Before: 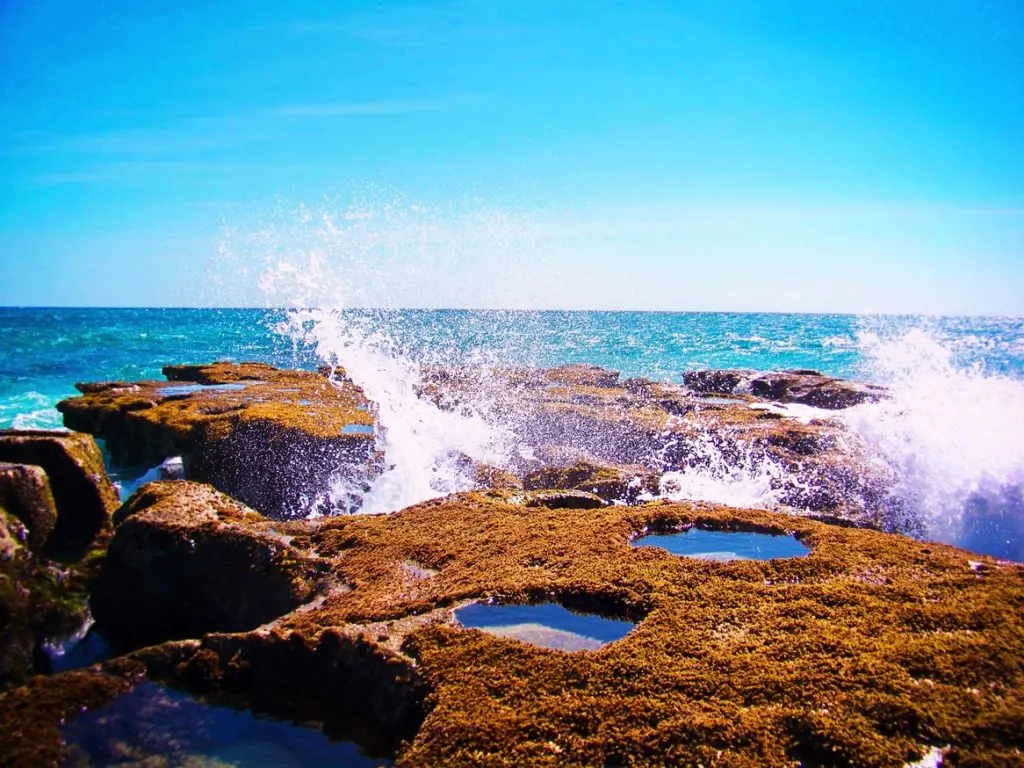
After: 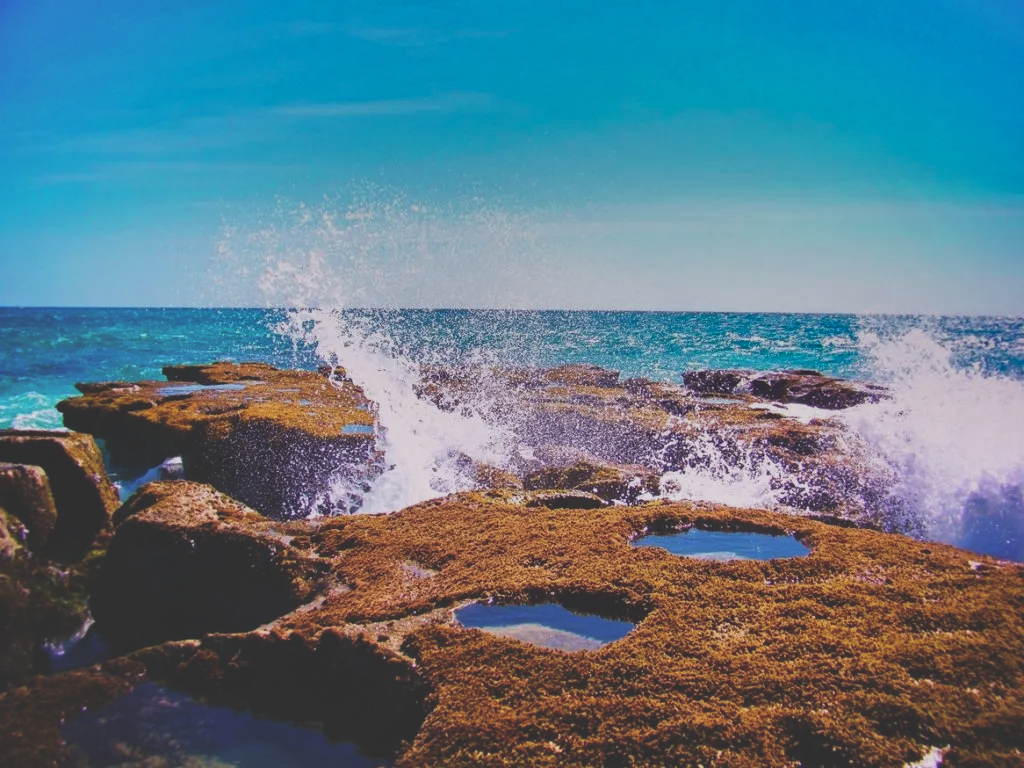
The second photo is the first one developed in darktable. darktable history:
exposure: black level correction -0.038, exposure -0.497 EV, compensate highlight preservation false
shadows and highlights: shadows 24.74, highlights -79.39, soften with gaussian
